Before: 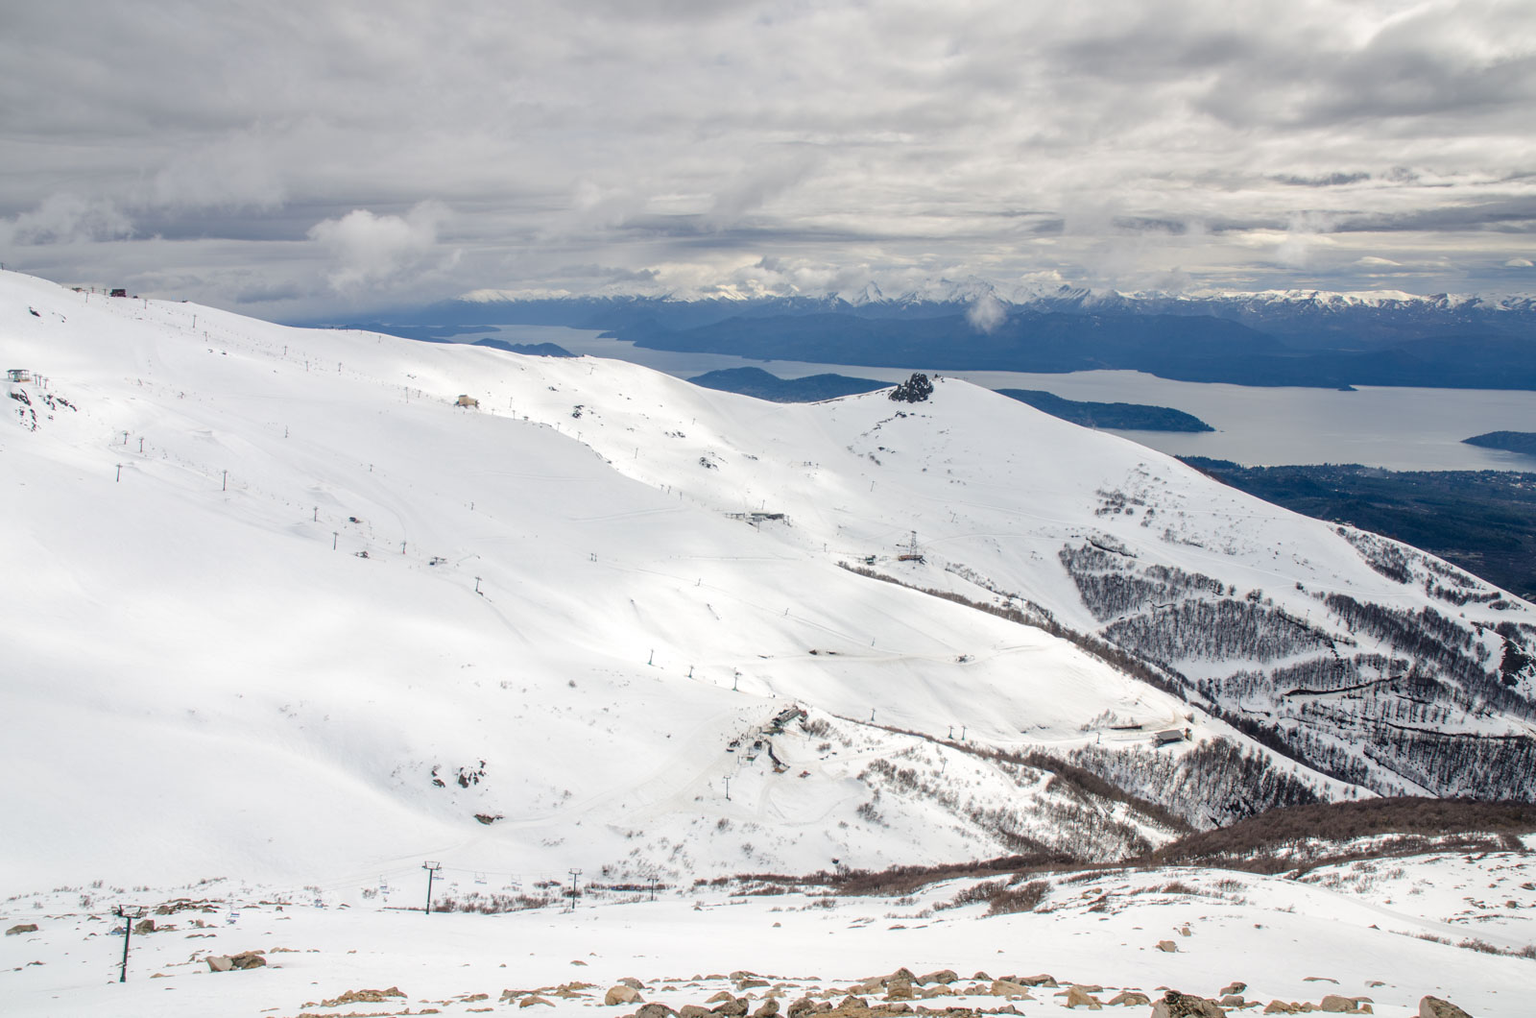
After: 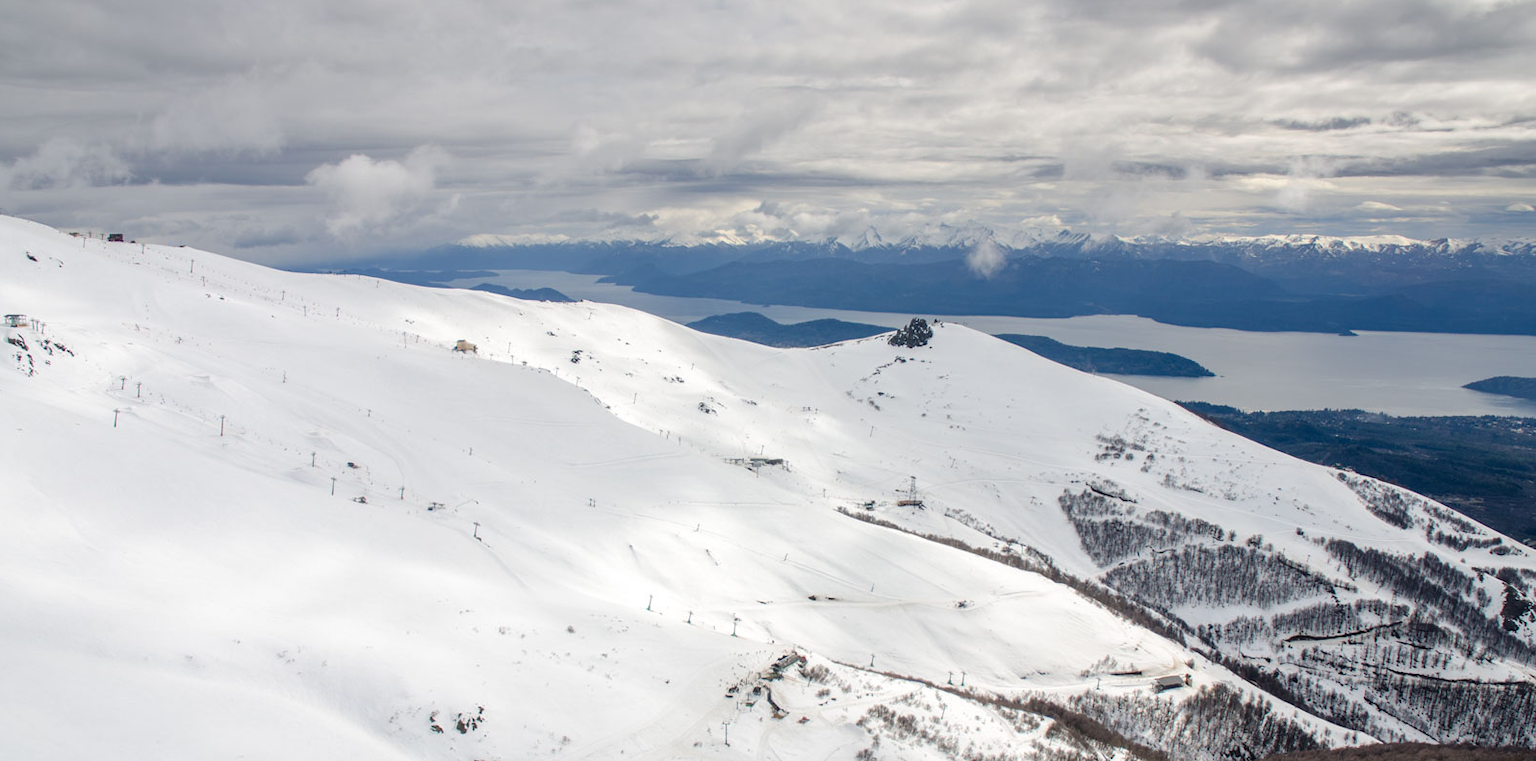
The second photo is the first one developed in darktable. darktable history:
crop: left 0.215%, top 5.525%, bottom 19.809%
